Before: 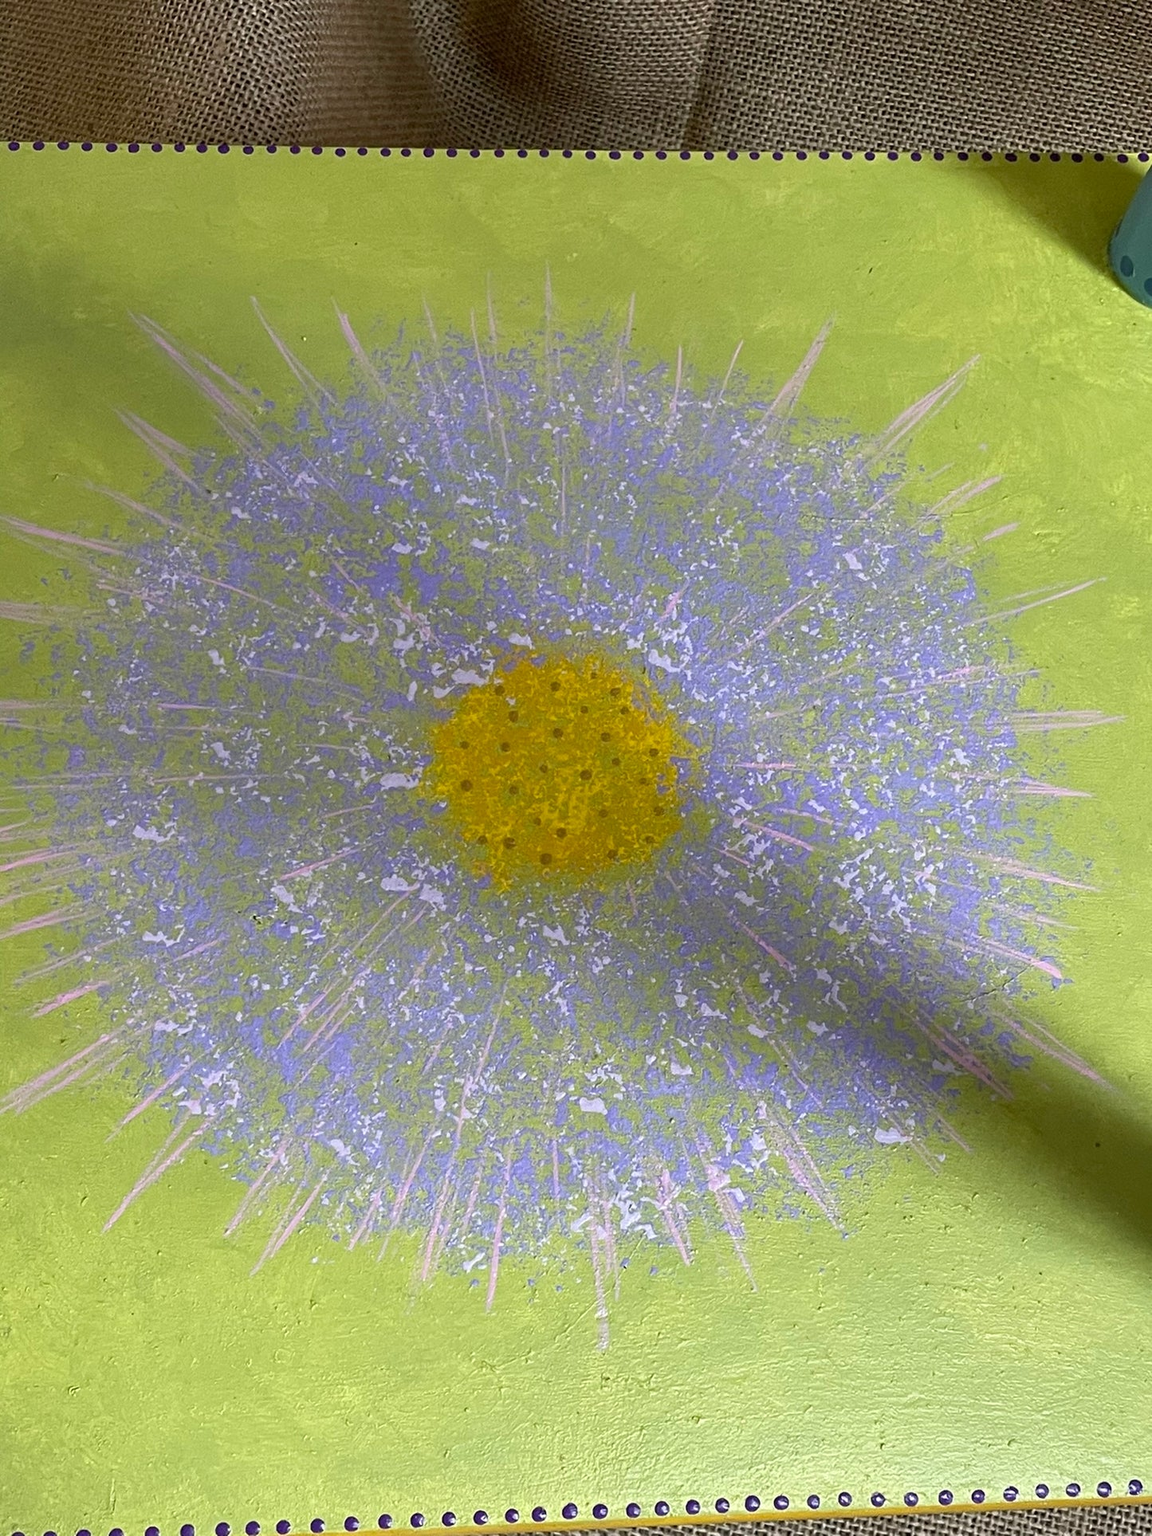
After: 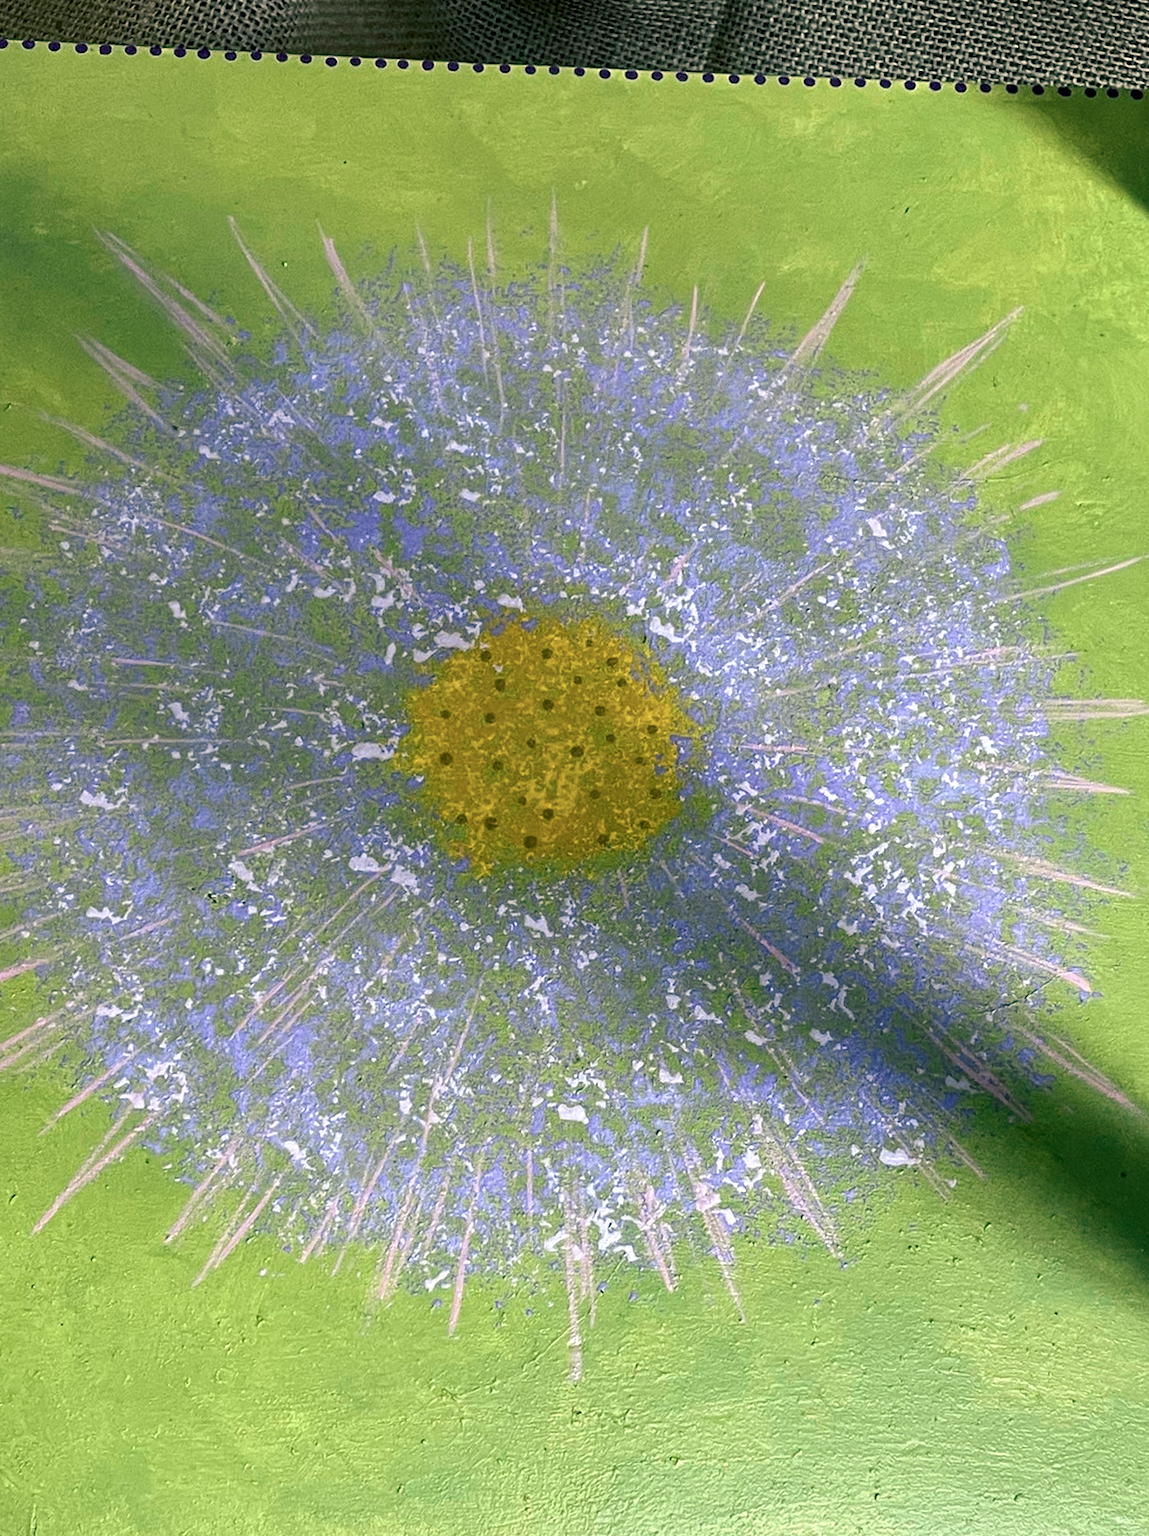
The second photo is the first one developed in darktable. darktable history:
crop and rotate: angle -1.9°, left 3.132%, top 3.865%, right 1.599%, bottom 0.715%
color zones: curves: ch0 [(0, 0.5) (0.125, 0.4) (0.25, 0.5) (0.375, 0.4) (0.5, 0.4) (0.625, 0.6) (0.75, 0.6) (0.875, 0.5)]; ch1 [(0, 0.35) (0.125, 0.45) (0.25, 0.35) (0.375, 0.35) (0.5, 0.35) (0.625, 0.35) (0.75, 0.45) (0.875, 0.35)]; ch2 [(0, 0.6) (0.125, 0.5) (0.25, 0.5) (0.375, 0.6) (0.5, 0.6) (0.625, 0.5) (0.75, 0.5) (0.875, 0.5)]
color balance rgb: shadows lift › luminance -28.84%, shadows lift › chroma 9.977%, shadows lift › hue 227.13°, highlights gain › luminance 6.416%, highlights gain › chroma 2.501%, highlights gain › hue 90.97°, perceptual saturation grading › global saturation 19.659%, global vibrance 20%
local contrast: highlights 153%, shadows 117%, detail 139%, midtone range 0.257
